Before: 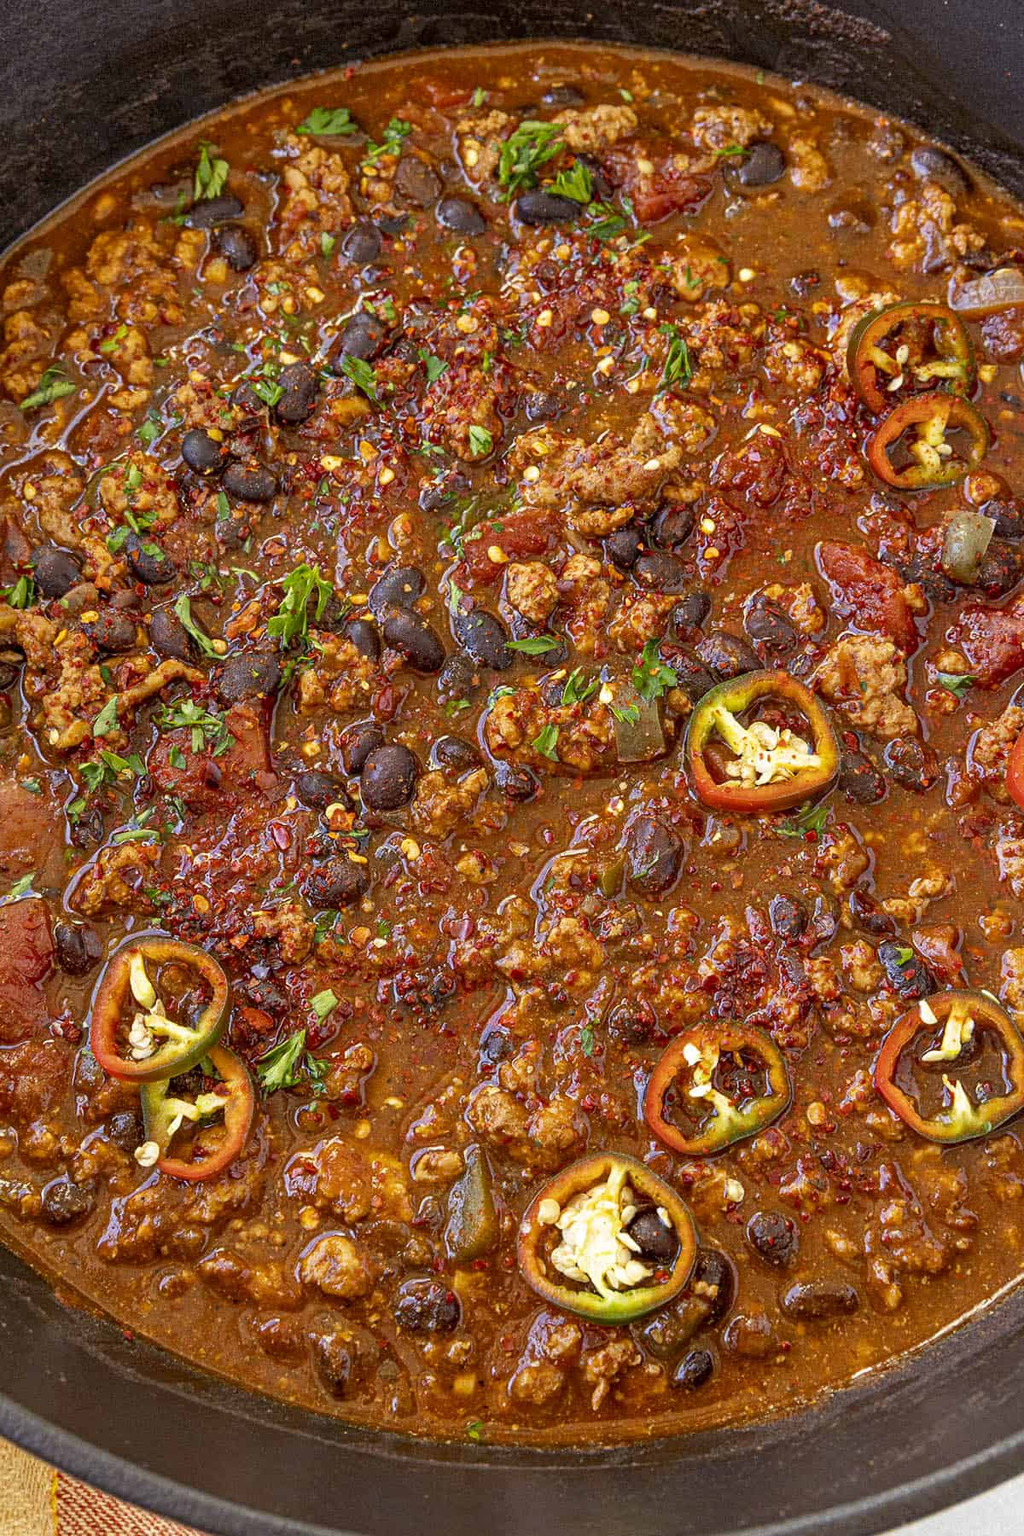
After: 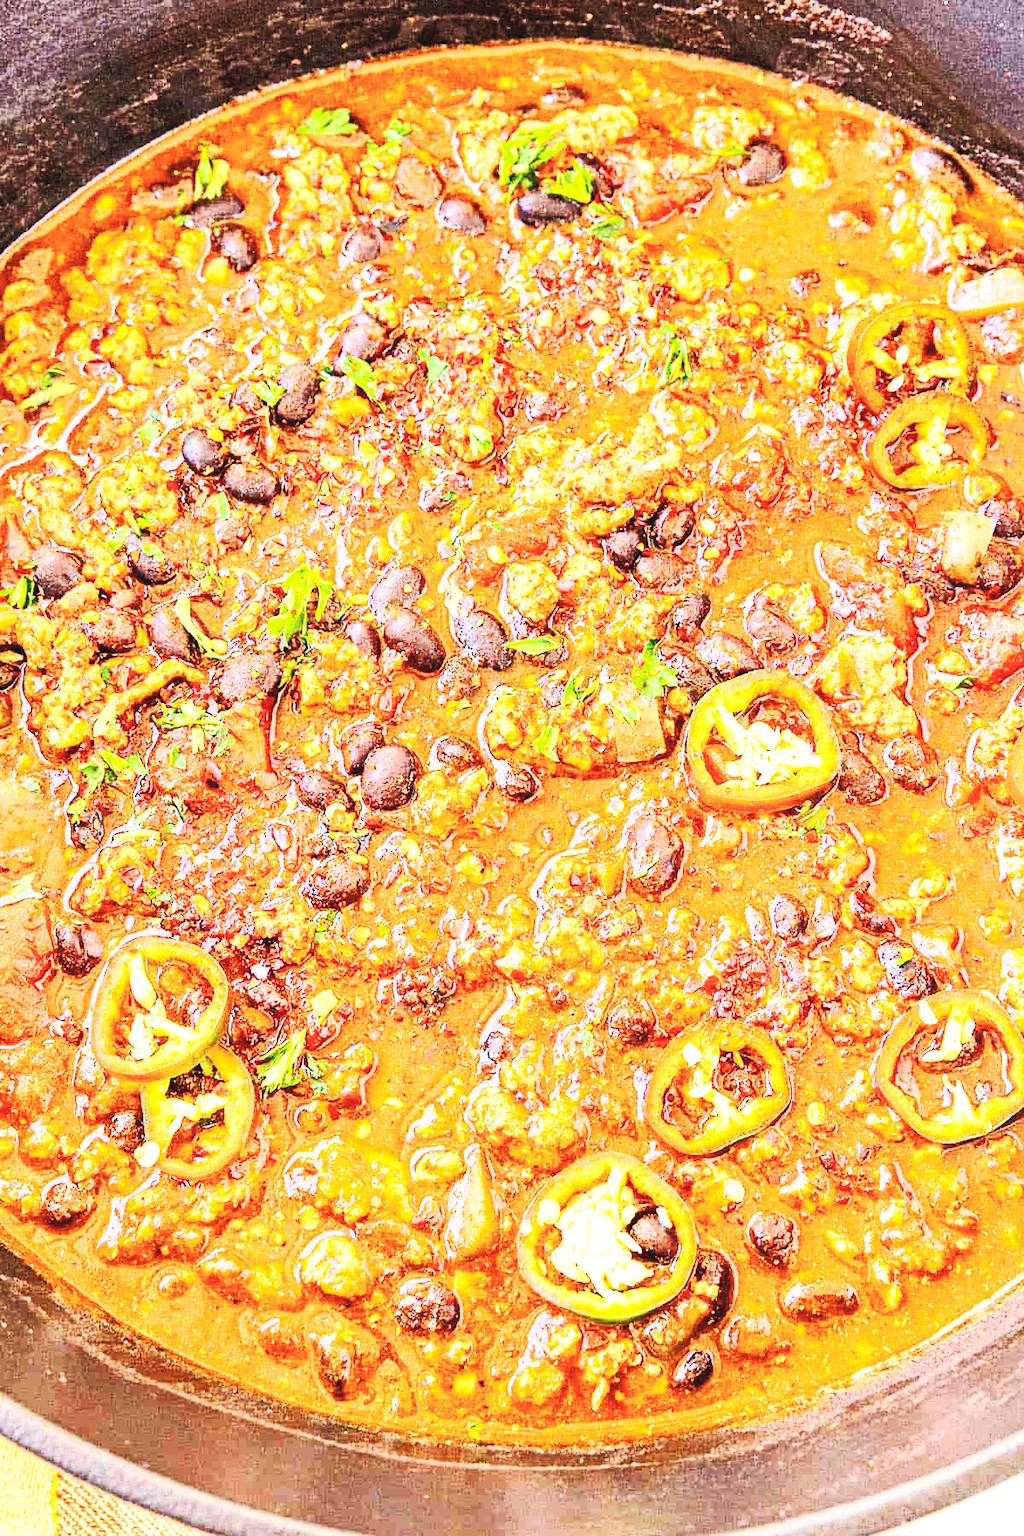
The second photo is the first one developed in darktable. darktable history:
contrast brightness saturation: contrast 0.389, brightness 0.539
exposure: black level correction 0, exposure 0.691 EV, compensate highlight preservation false
base curve: curves: ch0 [(0, 0) (0.032, 0.037) (0.105, 0.228) (0.435, 0.76) (0.856, 0.983) (1, 1)], preserve colors none
